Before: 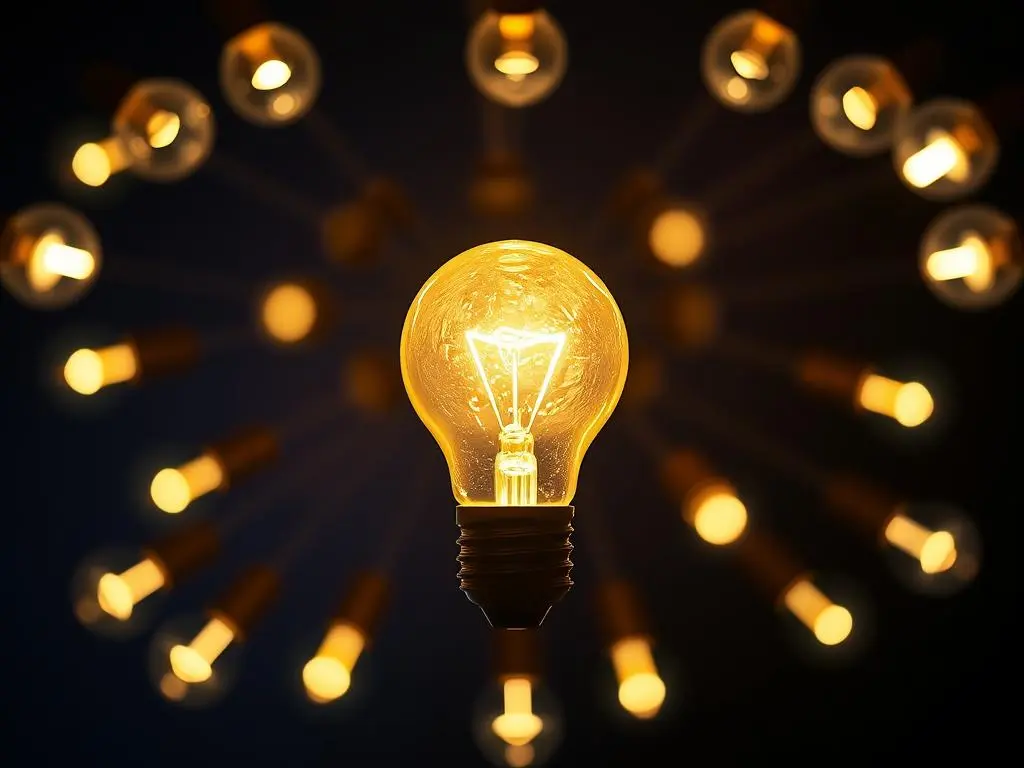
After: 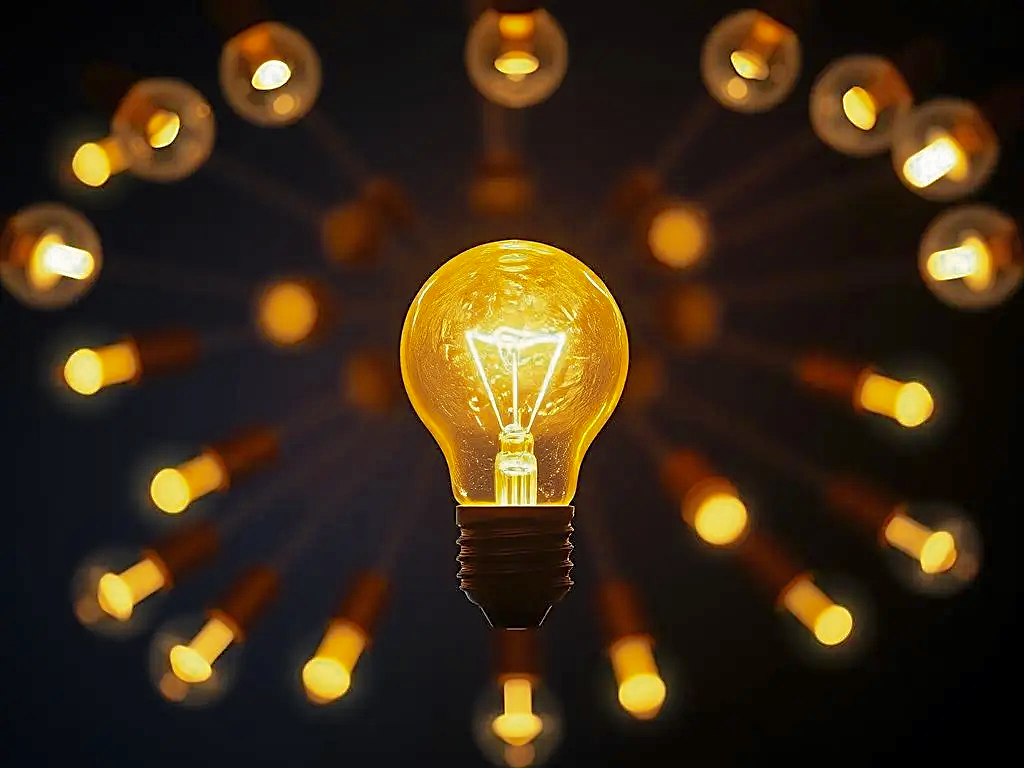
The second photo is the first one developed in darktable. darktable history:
color zones: curves: ch0 [(0.035, 0.242) (0.25, 0.5) (0.384, 0.214) (0.488, 0.255) (0.75, 0.5)]; ch1 [(0.063, 0.379) (0.25, 0.5) (0.354, 0.201) (0.489, 0.085) (0.729, 0.271)]; ch2 [(0.25, 0.5) (0.38, 0.517) (0.442, 0.51) (0.735, 0.456)]
sharpen: on, module defaults
shadows and highlights: on, module defaults
